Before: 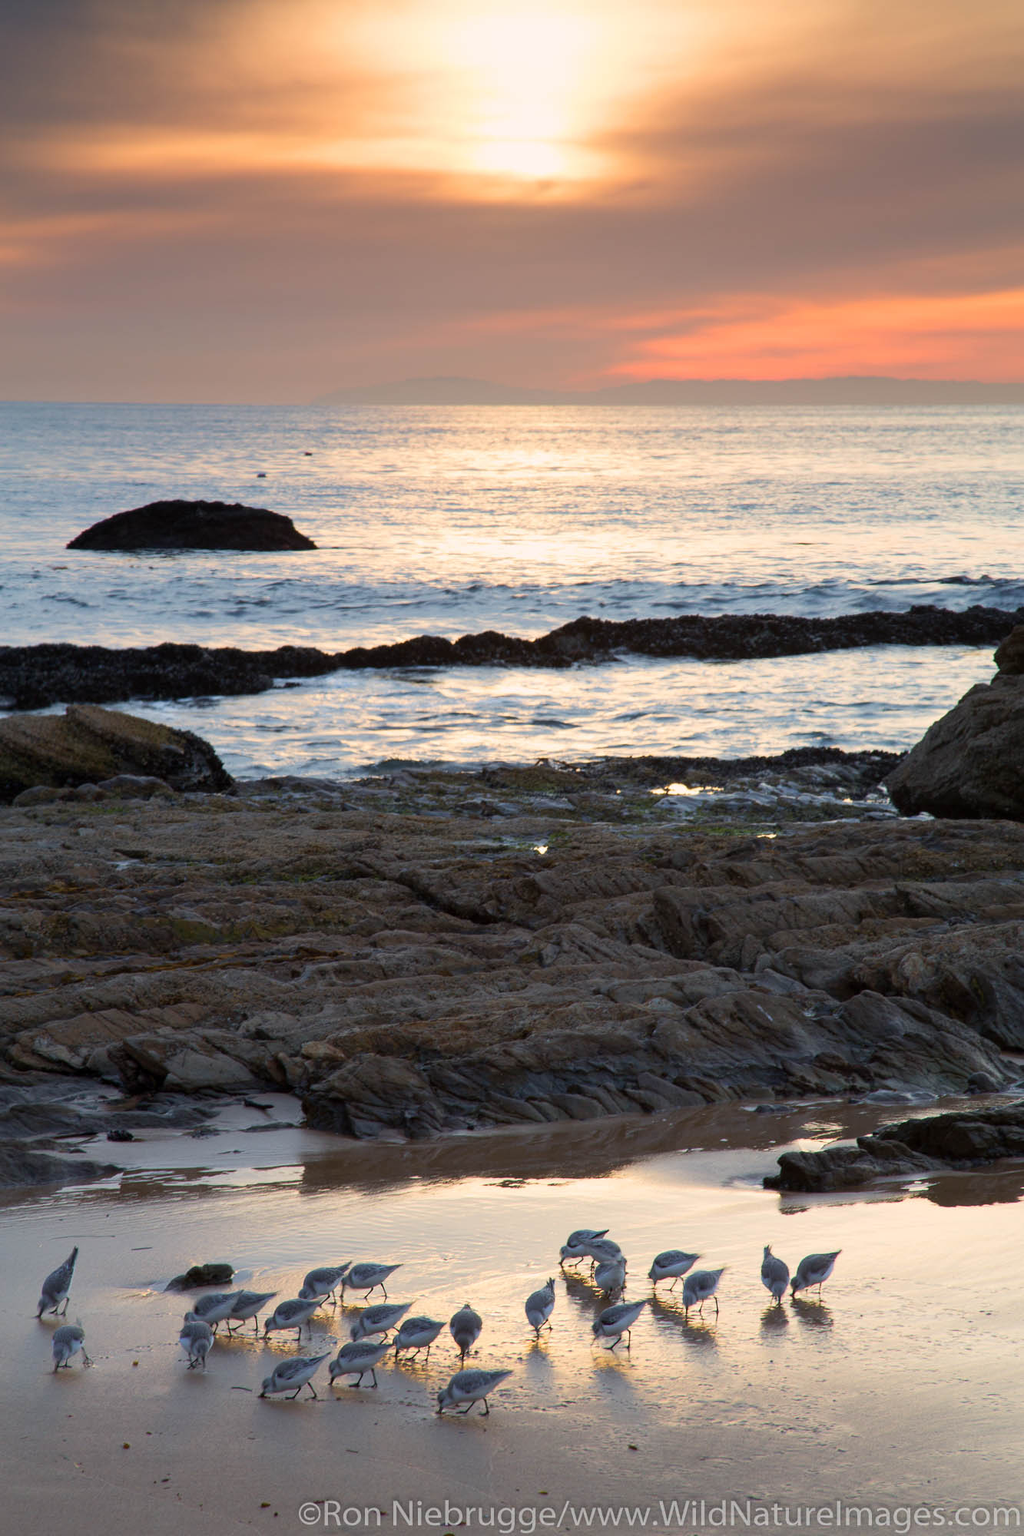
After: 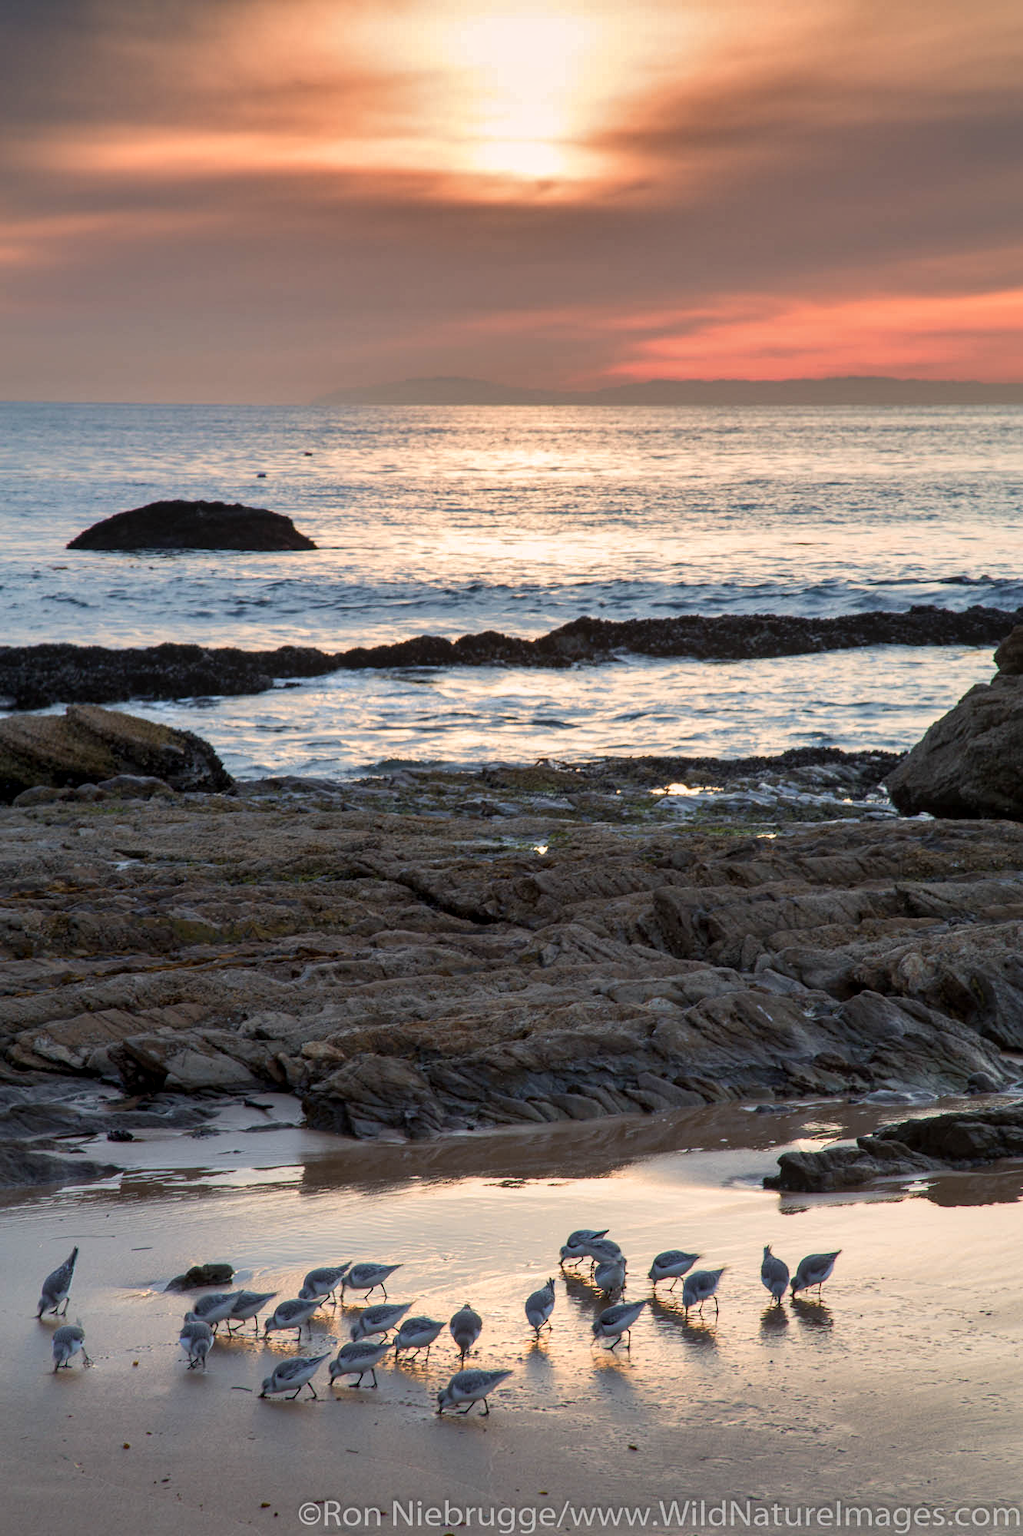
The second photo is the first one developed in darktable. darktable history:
shadows and highlights: radius 108.52, shadows 23.73, highlights -59.32, low approximation 0.01, soften with gaussian
color zones: curves: ch1 [(0, 0.469) (0.072, 0.457) (0.243, 0.494) (0.429, 0.5) (0.571, 0.5) (0.714, 0.5) (0.857, 0.5) (1, 0.469)]; ch2 [(0, 0.499) (0.143, 0.467) (0.242, 0.436) (0.429, 0.493) (0.571, 0.5) (0.714, 0.5) (0.857, 0.5) (1, 0.499)]
local contrast: on, module defaults
